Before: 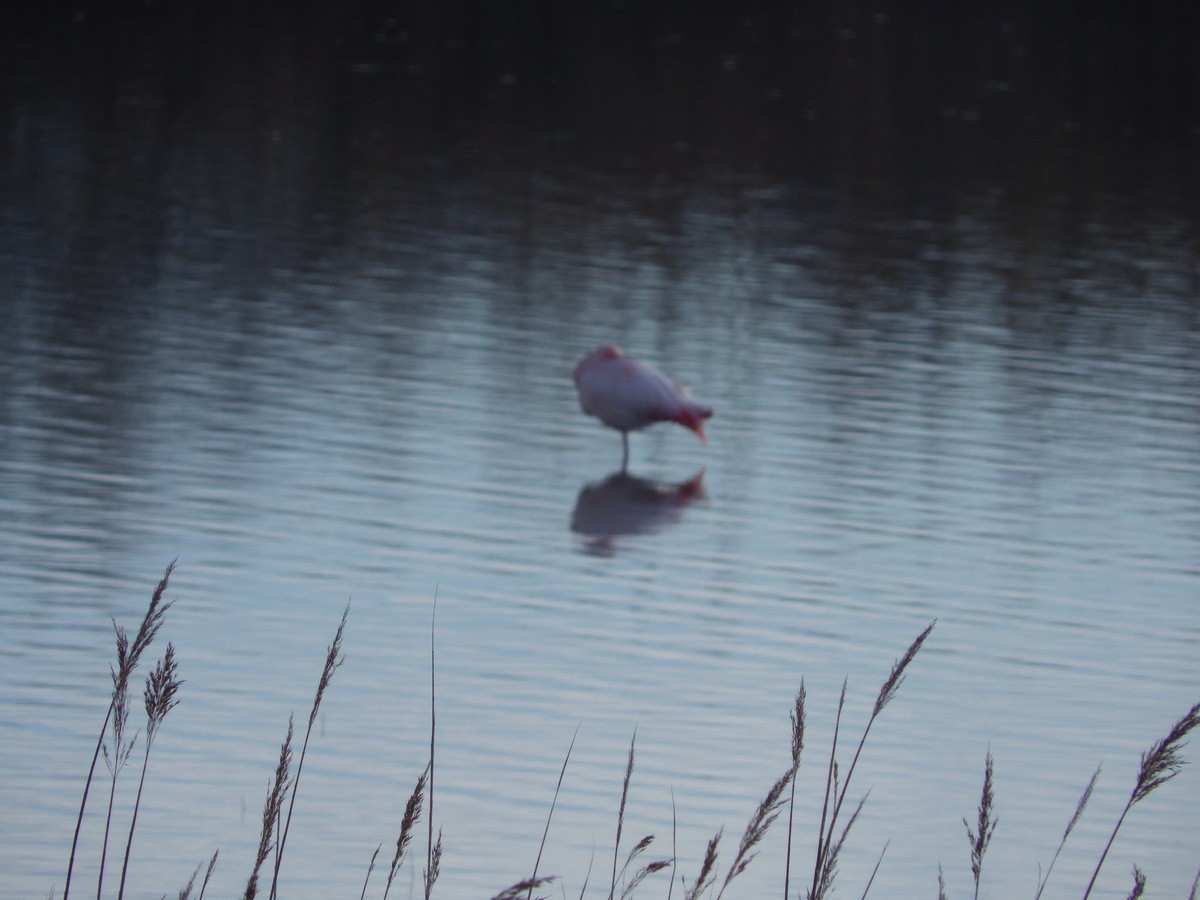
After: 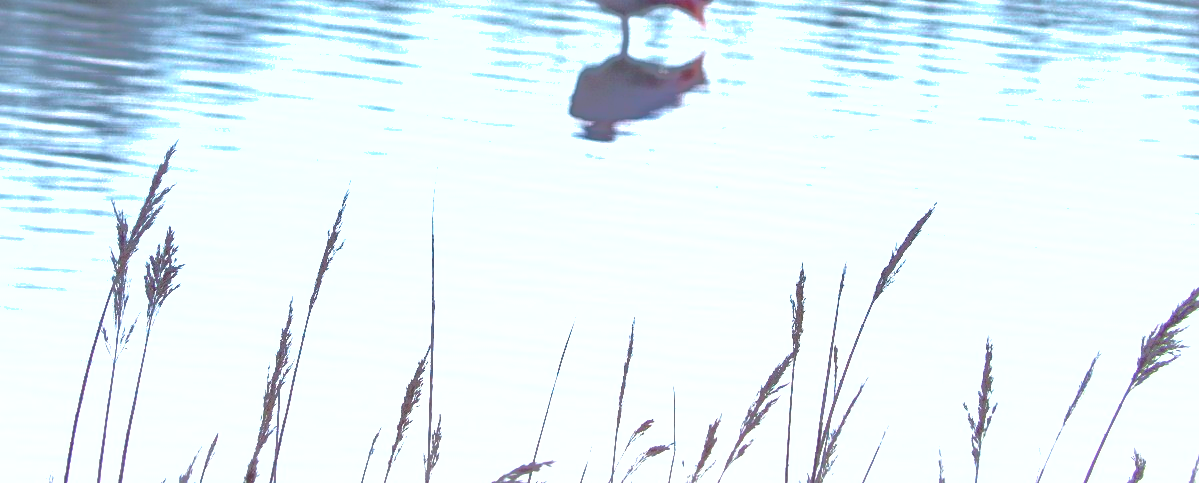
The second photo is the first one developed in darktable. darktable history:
shadows and highlights: shadows 40, highlights -60
crop and rotate: top 46.237%
exposure: black level correction 0, exposure 1.9 EV, compensate highlight preservation false
